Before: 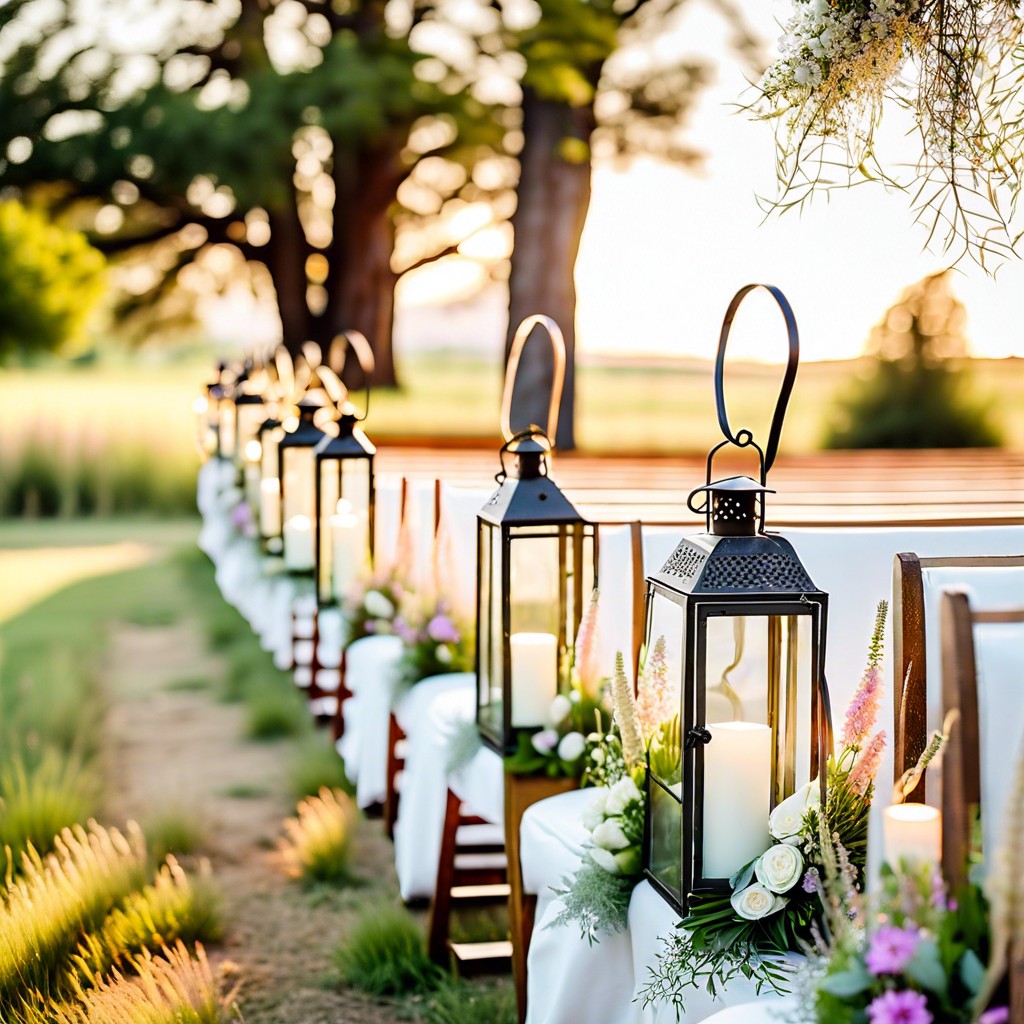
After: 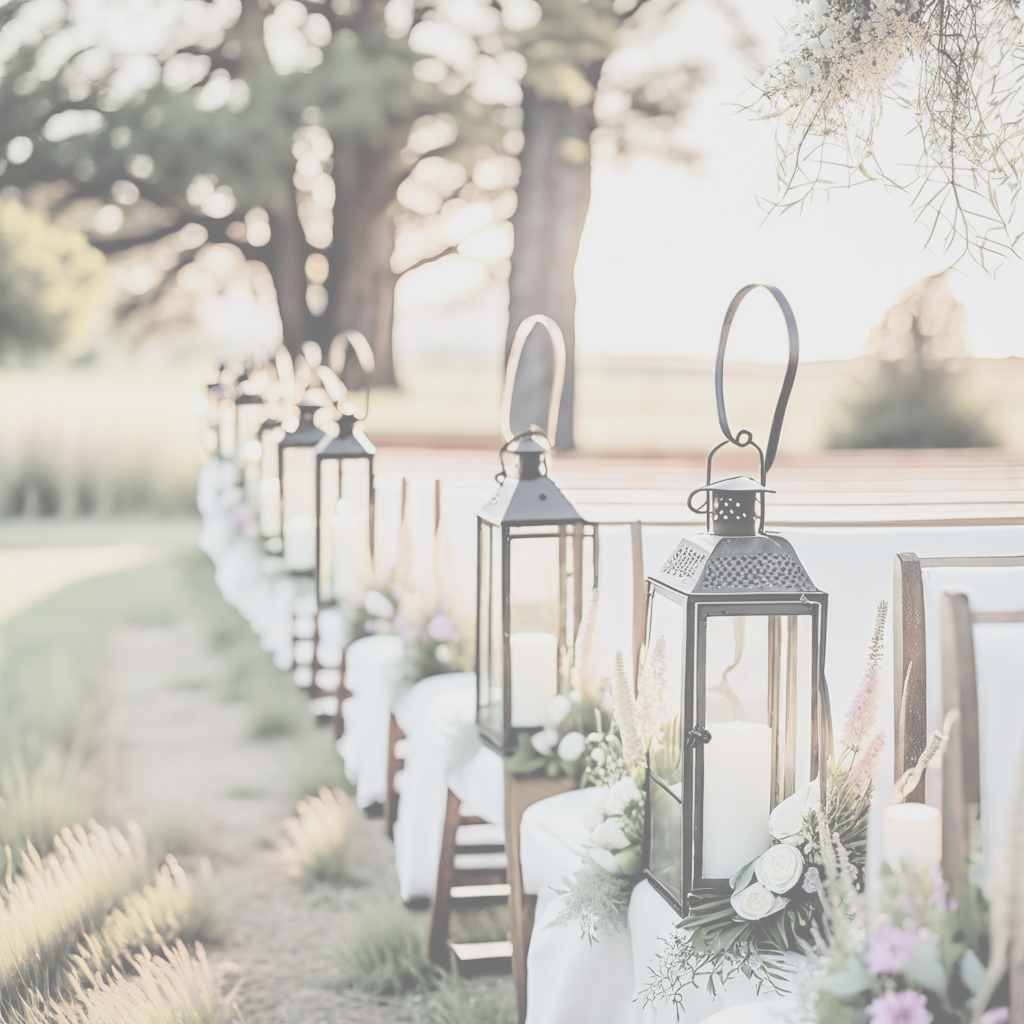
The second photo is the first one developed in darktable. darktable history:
contrast brightness saturation: contrast -0.31, brightness 0.763, saturation -0.792
